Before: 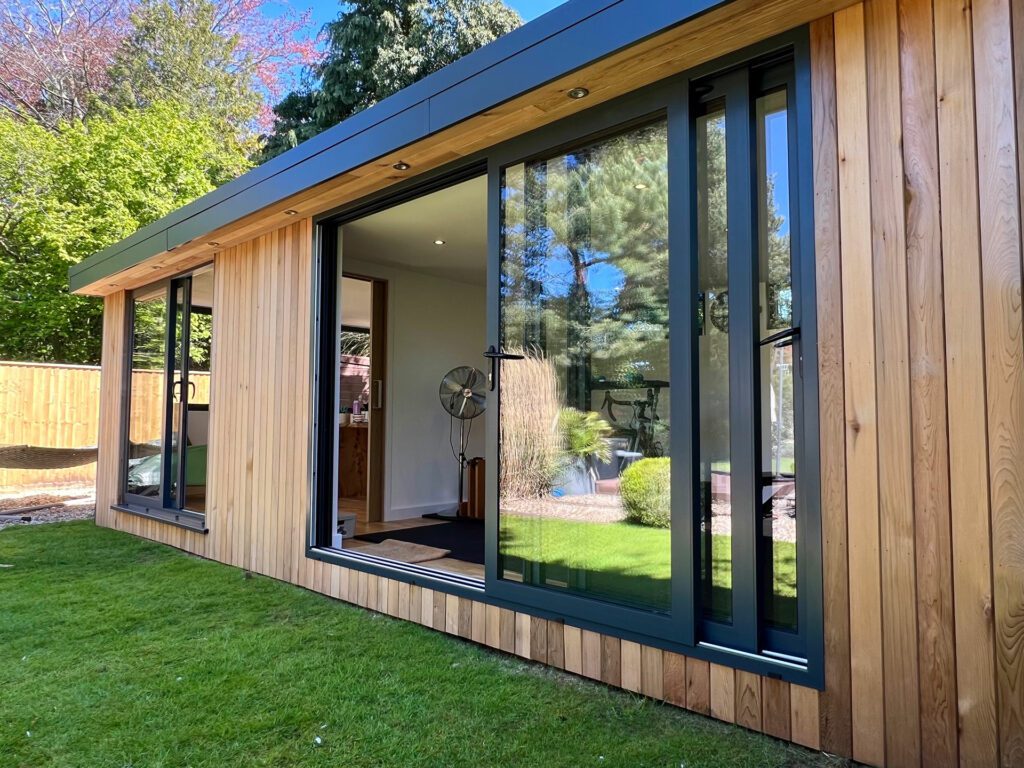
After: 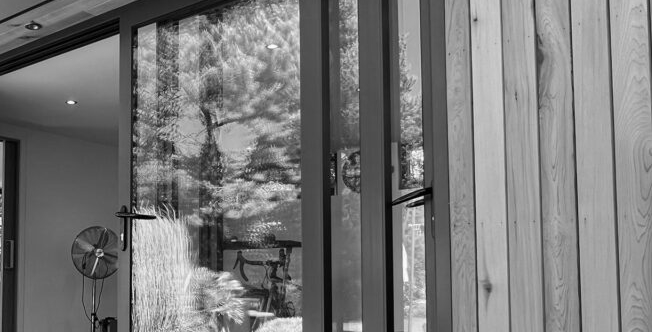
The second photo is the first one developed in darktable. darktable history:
crop: left 36.005%, top 18.293%, right 0.31%, bottom 38.444%
shadows and highlights: radius 264.75, soften with gaussian
color contrast: green-magenta contrast 0, blue-yellow contrast 0
white balance: red 0.931, blue 1.11
